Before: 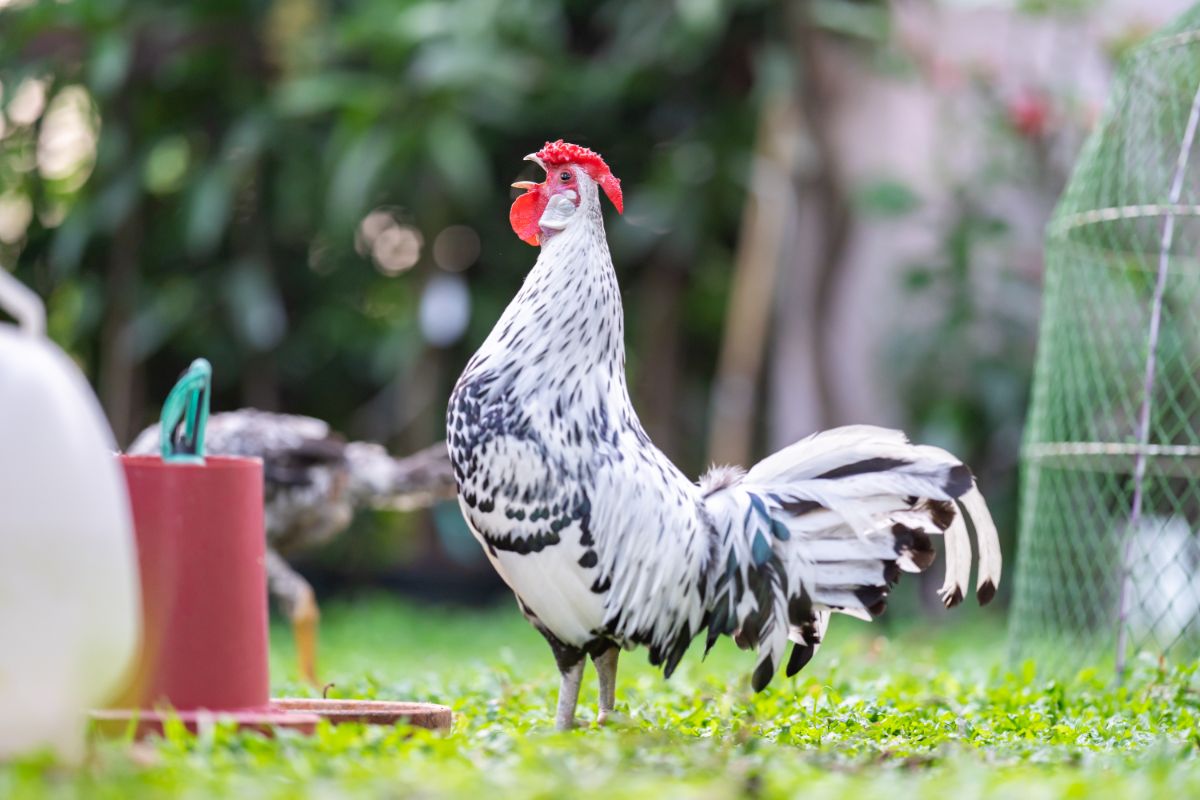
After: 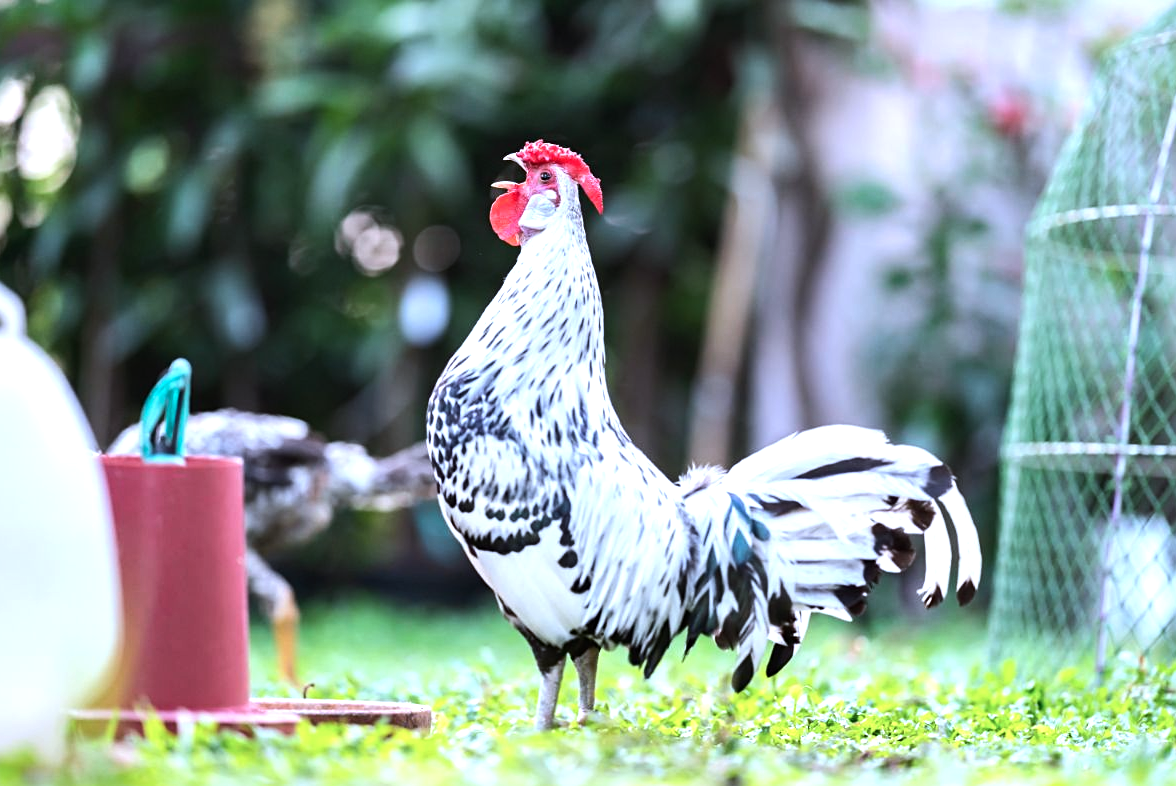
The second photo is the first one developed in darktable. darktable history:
tone equalizer: -8 EV -0.732 EV, -7 EV -0.735 EV, -6 EV -0.583 EV, -5 EV -0.424 EV, -3 EV 0.392 EV, -2 EV 0.6 EV, -1 EV 0.675 EV, +0 EV 0.747 EV, edges refinement/feathering 500, mask exposure compensation -1.57 EV, preserve details no
color correction: highlights a* -2.25, highlights b* -18.58
crop: left 1.709%, right 0.276%, bottom 1.632%
sharpen: amount 0.215
